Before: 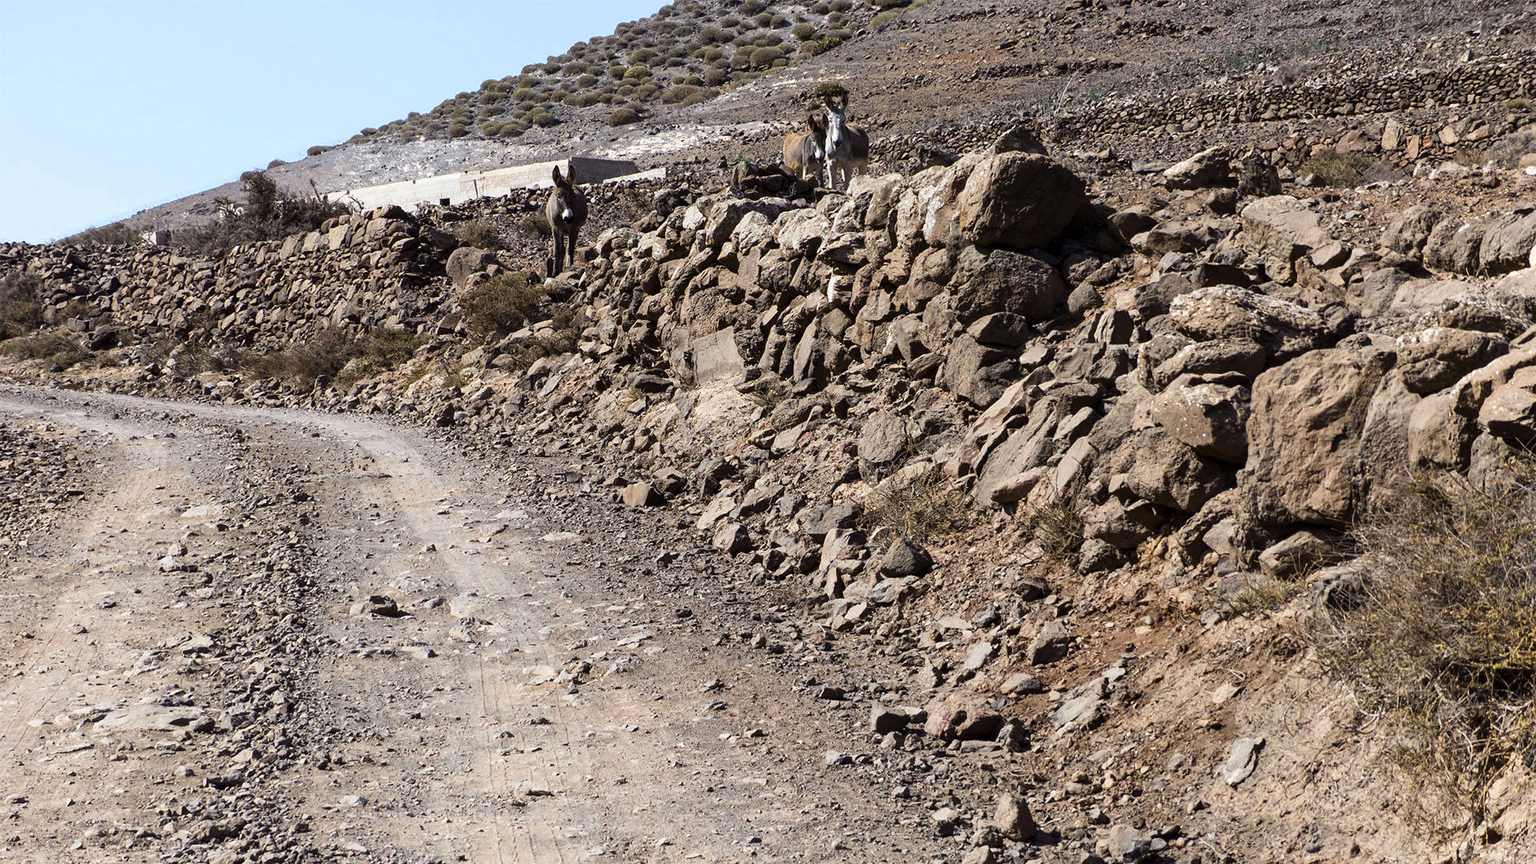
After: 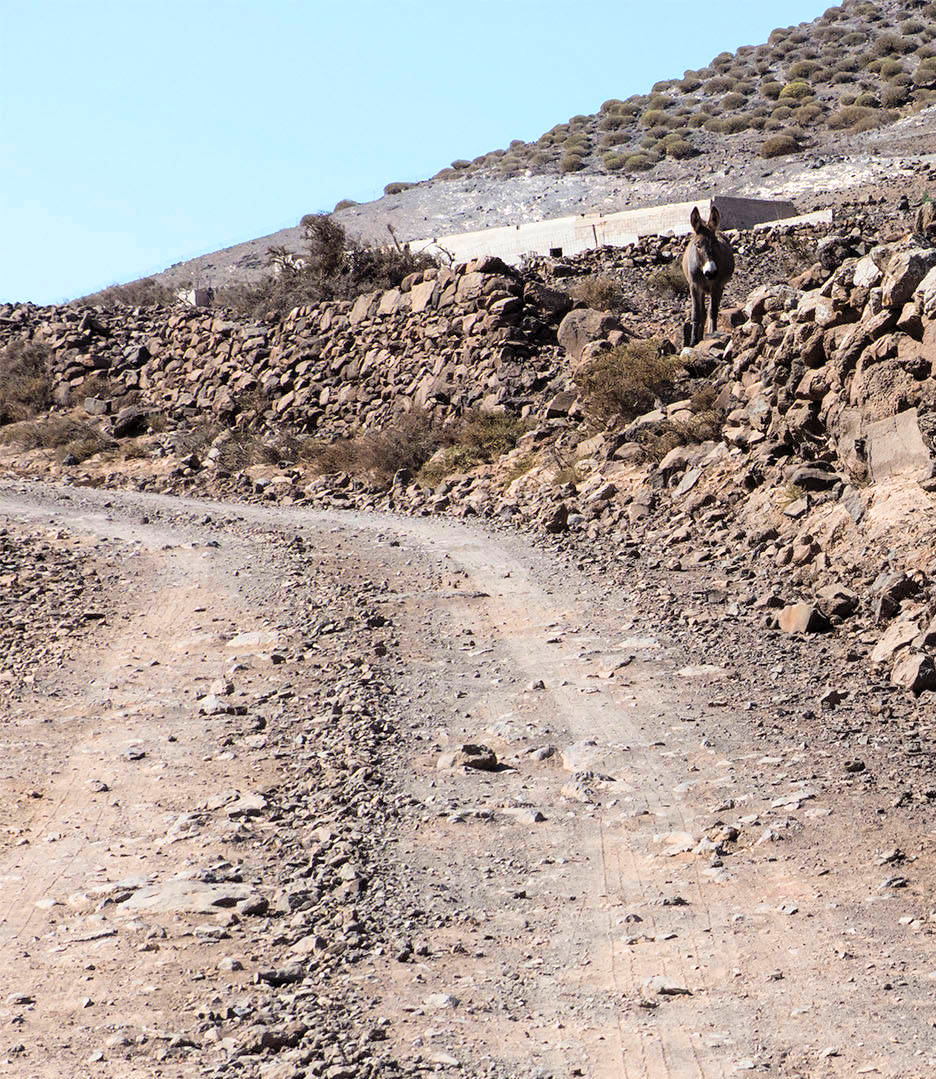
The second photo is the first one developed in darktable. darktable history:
contrast brightness saturation: brightness 0.147
crop and rotate: left 0.01%, top 0%, right 51.235%
